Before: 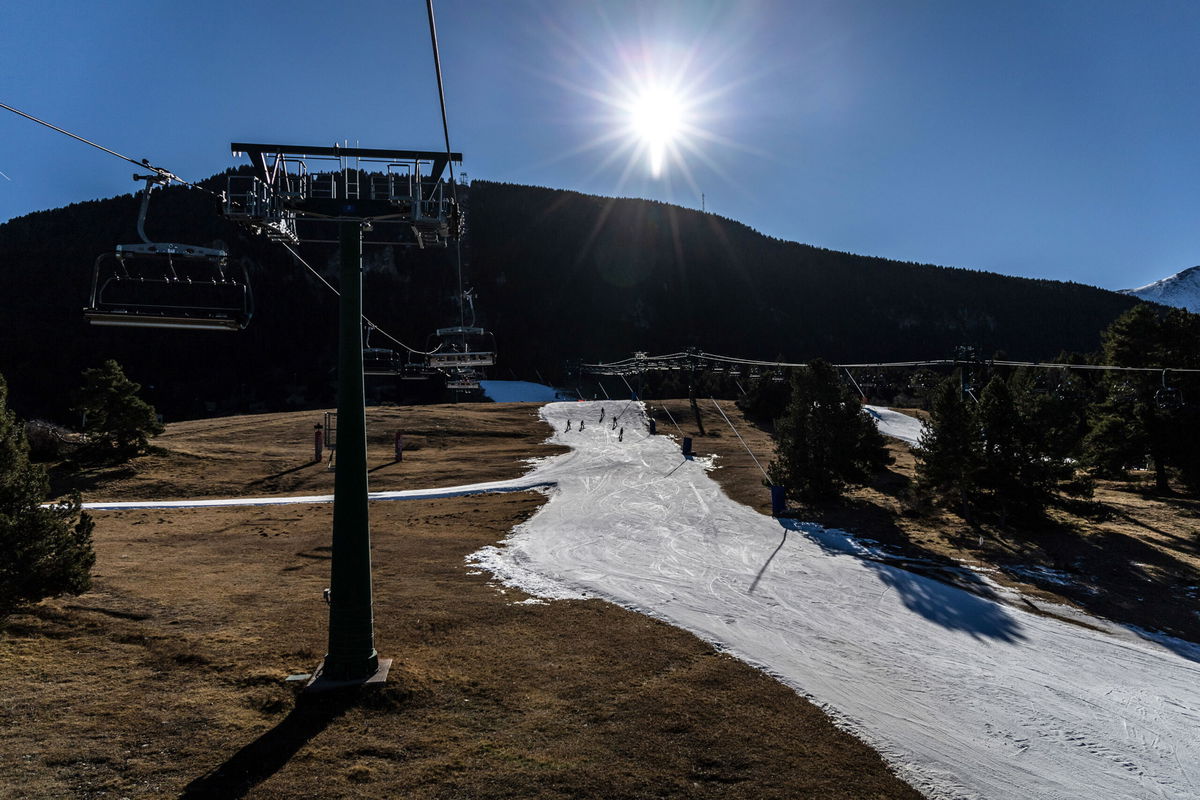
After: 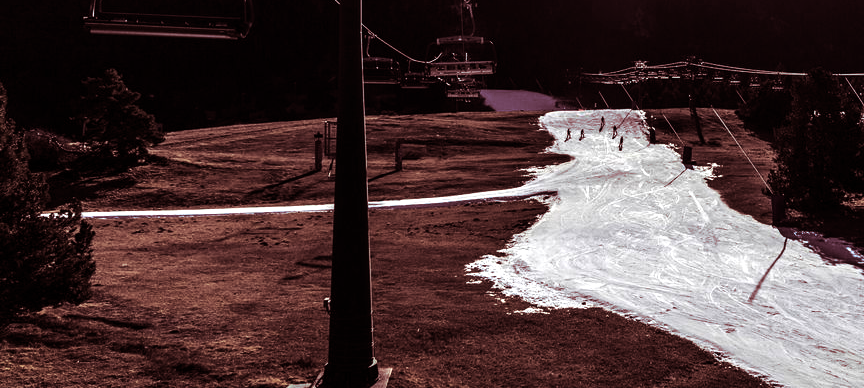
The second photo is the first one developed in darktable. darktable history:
crop: top 36.498%, right 27.964%, bottom 14.995%
split-toning: highlights › hue 187.2°, highlights › saturation 0.83, balance -68.05, compress 56.43%
tone equalizer: -8 EV -0.75 EV, -7 EV -0.7 EV, -6 EV -0.6 EV, -5 EV -0.4 EV, -3 EV 0.4 EV, -2 EV 0.6 EV, -1 EV 0.7 EV, +0 EV 0.75 EV, edges refinement/feathering 500, mask exposure compensation -1.57 EV, preserve details no
